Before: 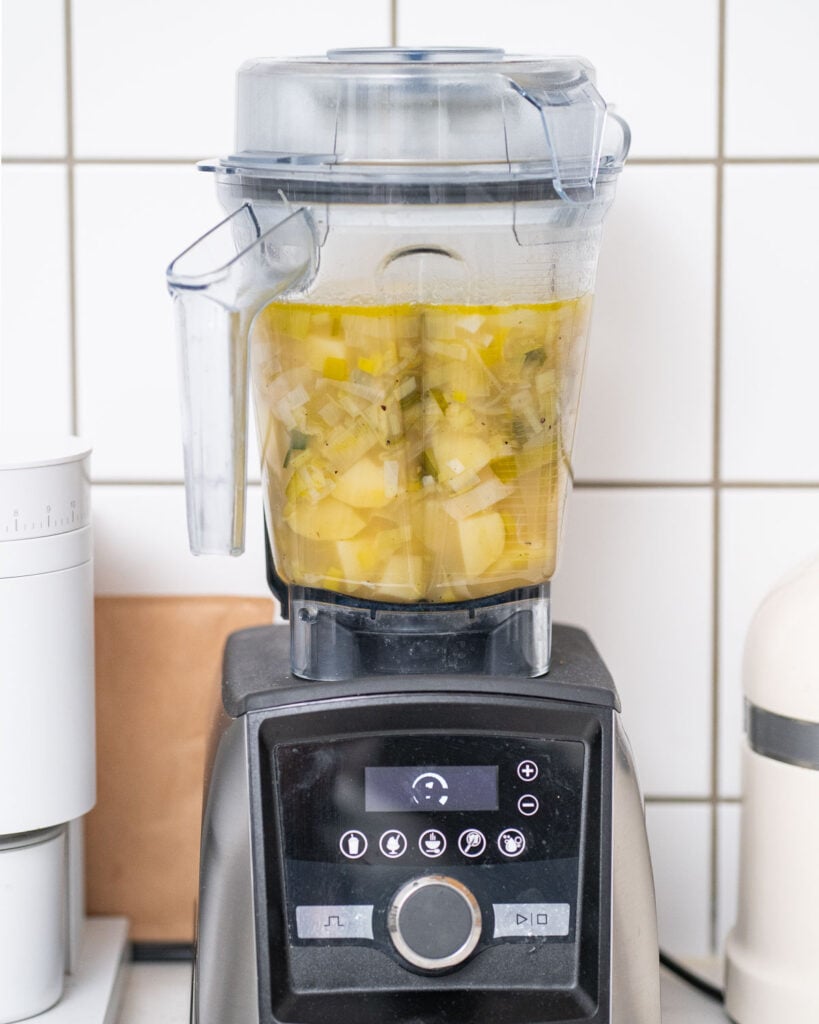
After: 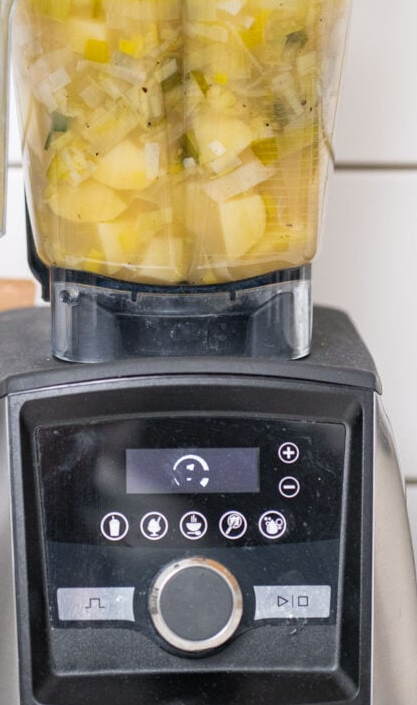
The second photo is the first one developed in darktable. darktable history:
crop and rotate: left 29.237%, top 31.152%, right 19.807%
white balance: emerald 1
